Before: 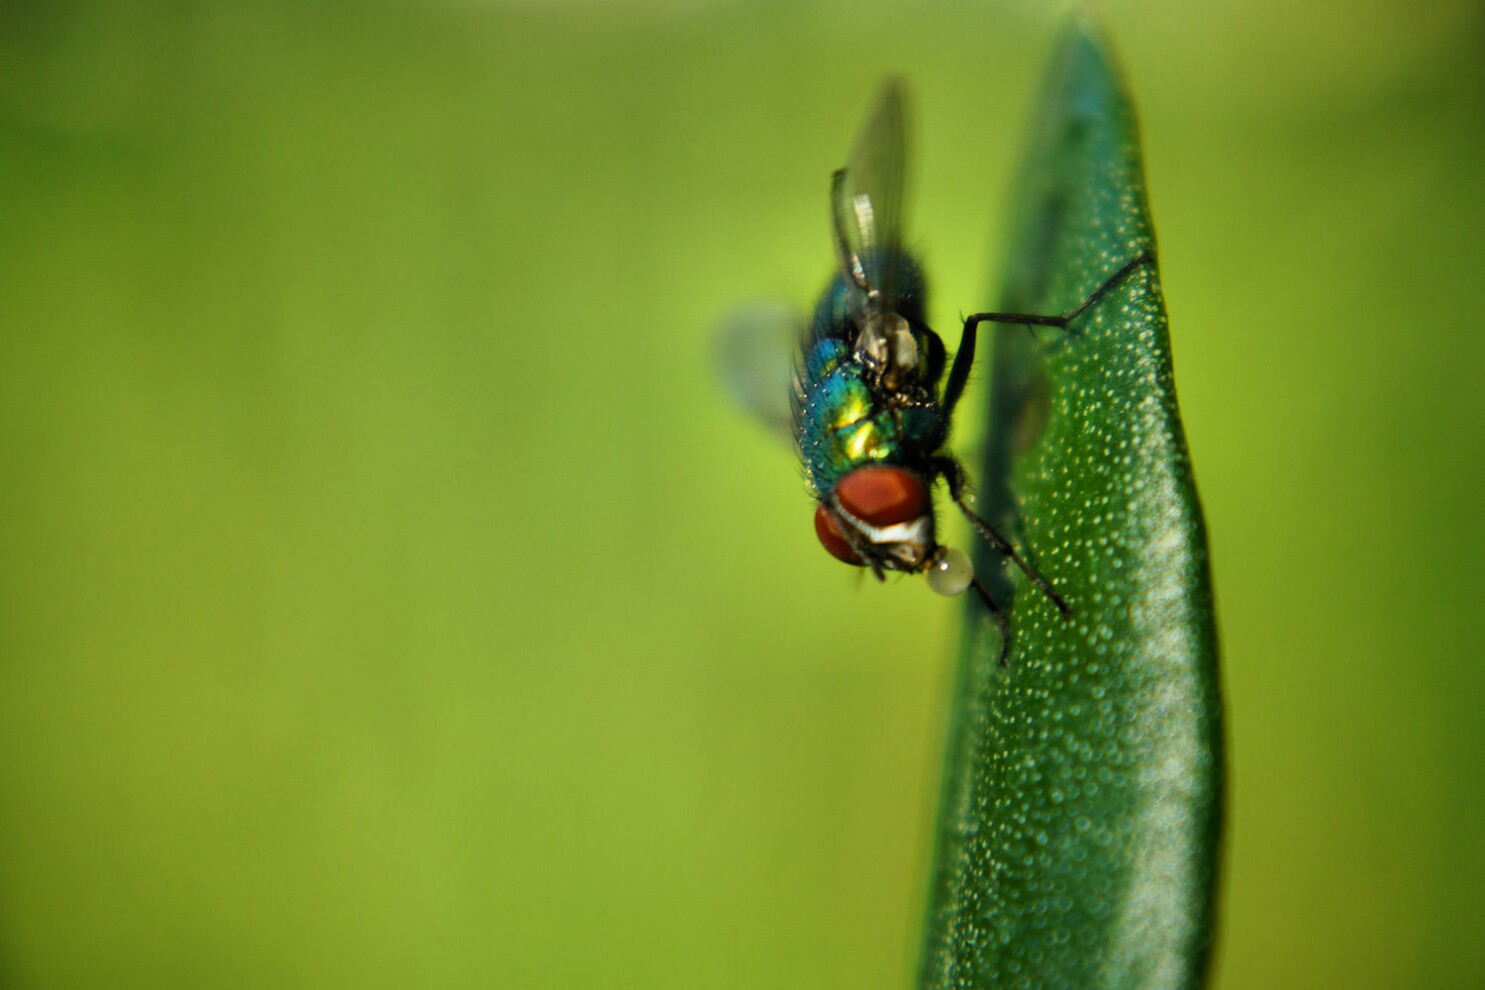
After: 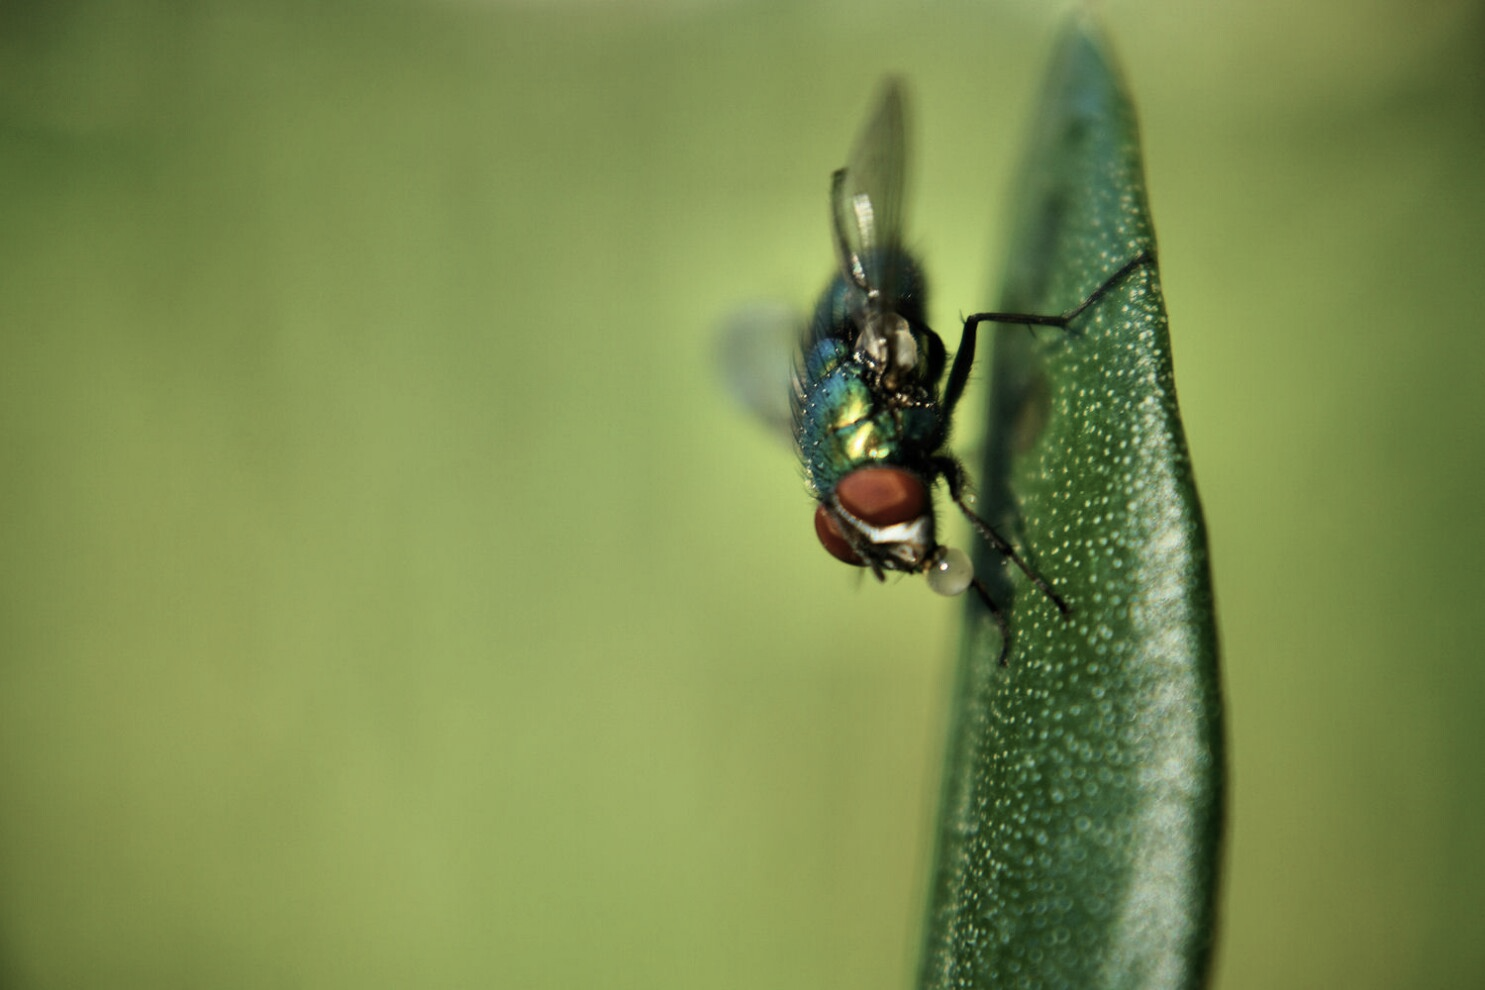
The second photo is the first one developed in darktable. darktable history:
contrast brightness saturation: contrast 0.099, saturation -0.354
